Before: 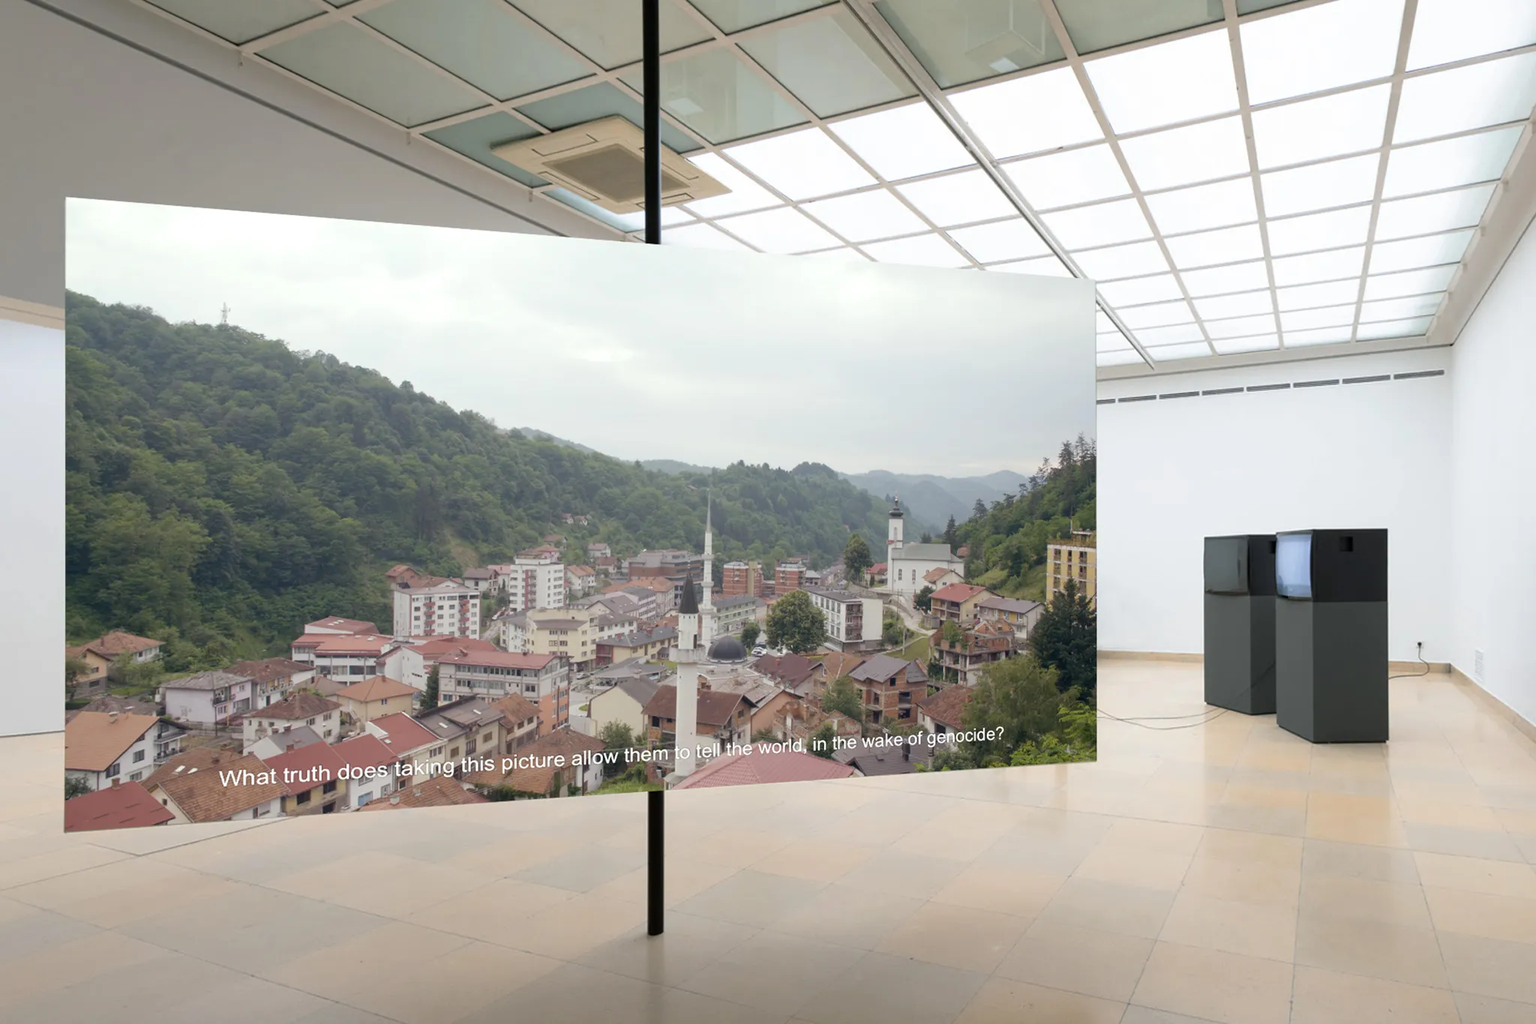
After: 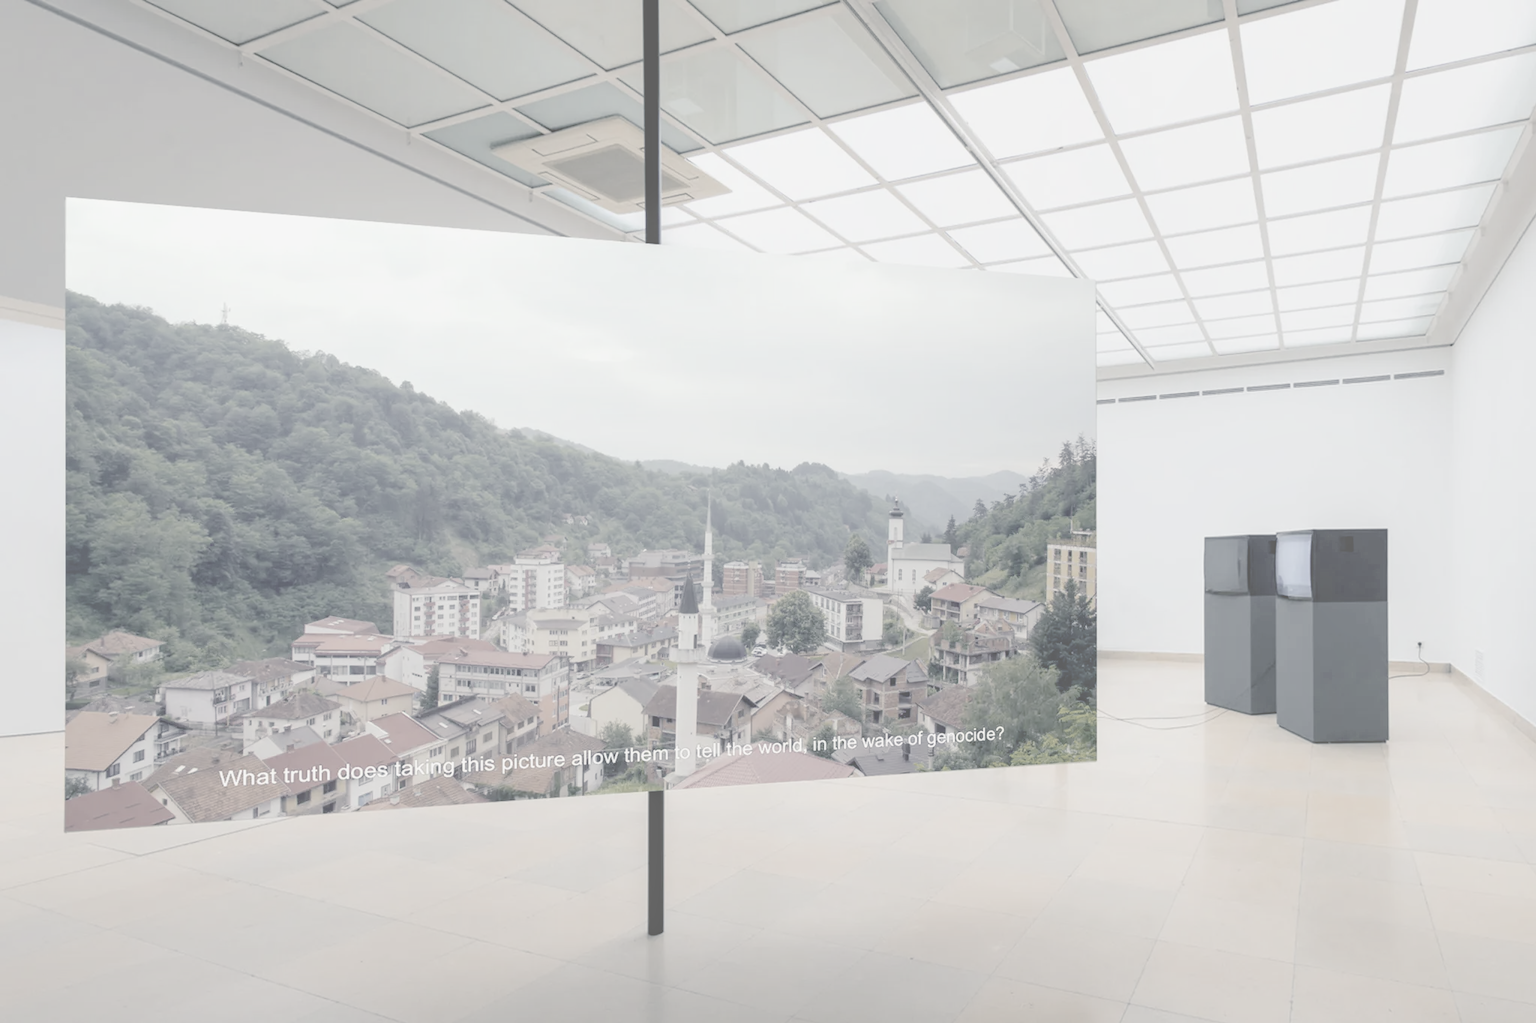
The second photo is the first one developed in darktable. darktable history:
local contrast: highlights 40%, shadows 59%, detail 137%, midtone range 0.509
contrast brightness saturation: contrast -0.319, brightness 0.737, saturation -0.785
color balance rgb: shadows lift › luminance -40.978%, shadows lift › chroma 13.918%, shadows lift › hue 258.81°, global offset › luminance -0.51%, linear chroma grading › global chroma 14.446%, perceptual saturation grading › global saturation 17.521%, saturation formula JzAzBz (2021)
